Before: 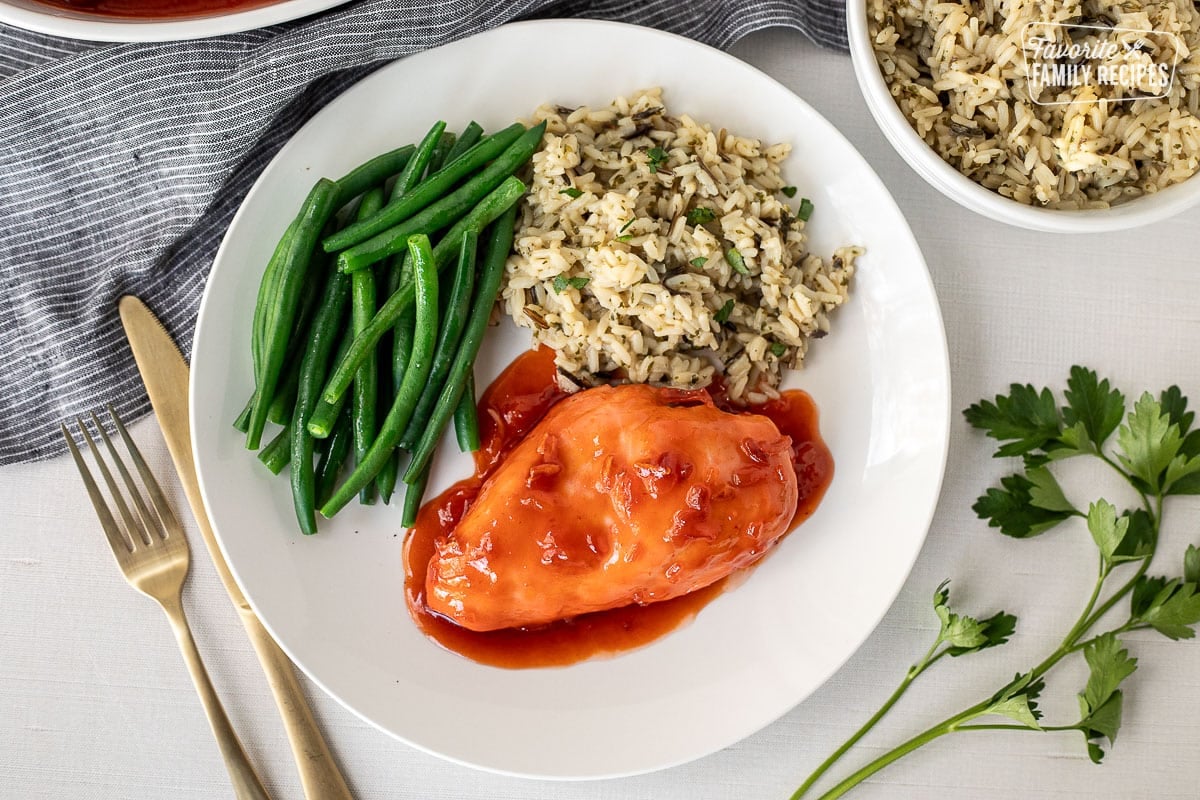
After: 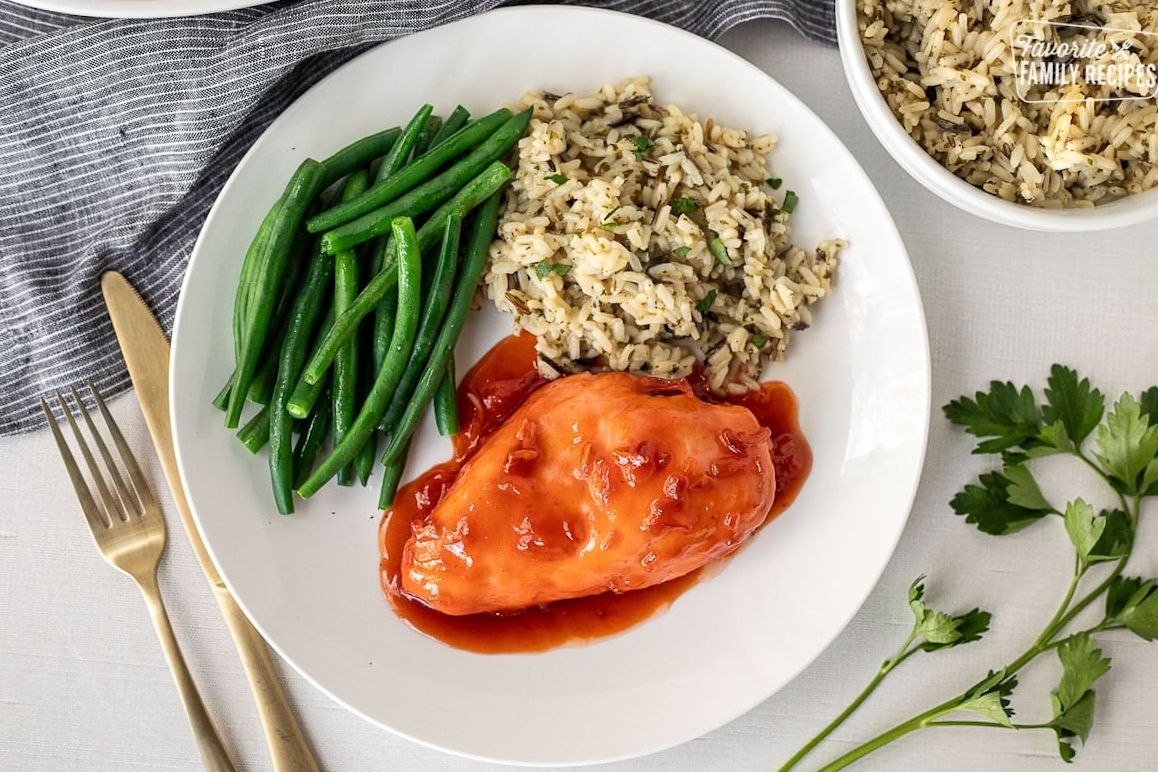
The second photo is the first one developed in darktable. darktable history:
crop and rotate: angle -1.39°
